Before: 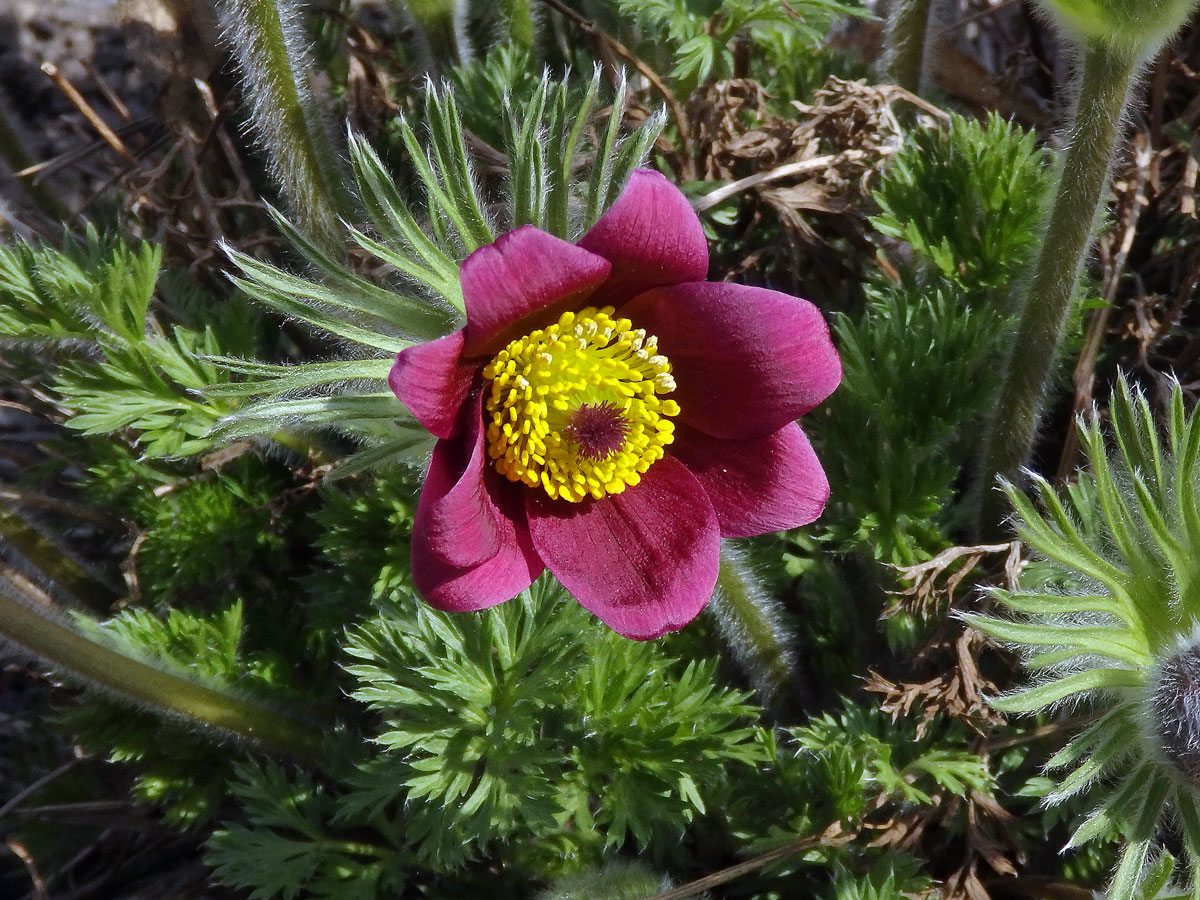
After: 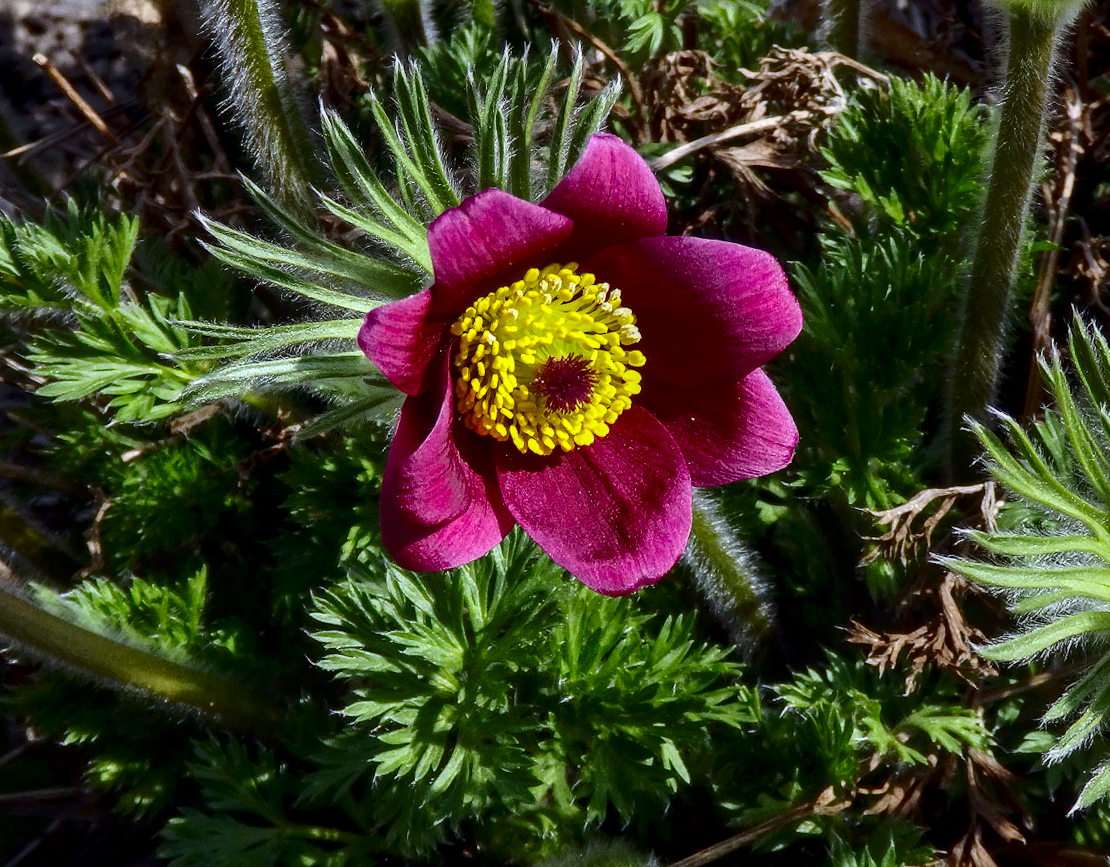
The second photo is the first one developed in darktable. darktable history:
contrast brightness saturation: contrast 0.21, brightness -0.11, saturation 0.21
rotate and perspective: rotation -1.68°, lens shift (vertical) -0.146, crop left 0.049, crop right 0.912, crop top 0.032, crop bottom 0.96
local contrast: on, module defaults
